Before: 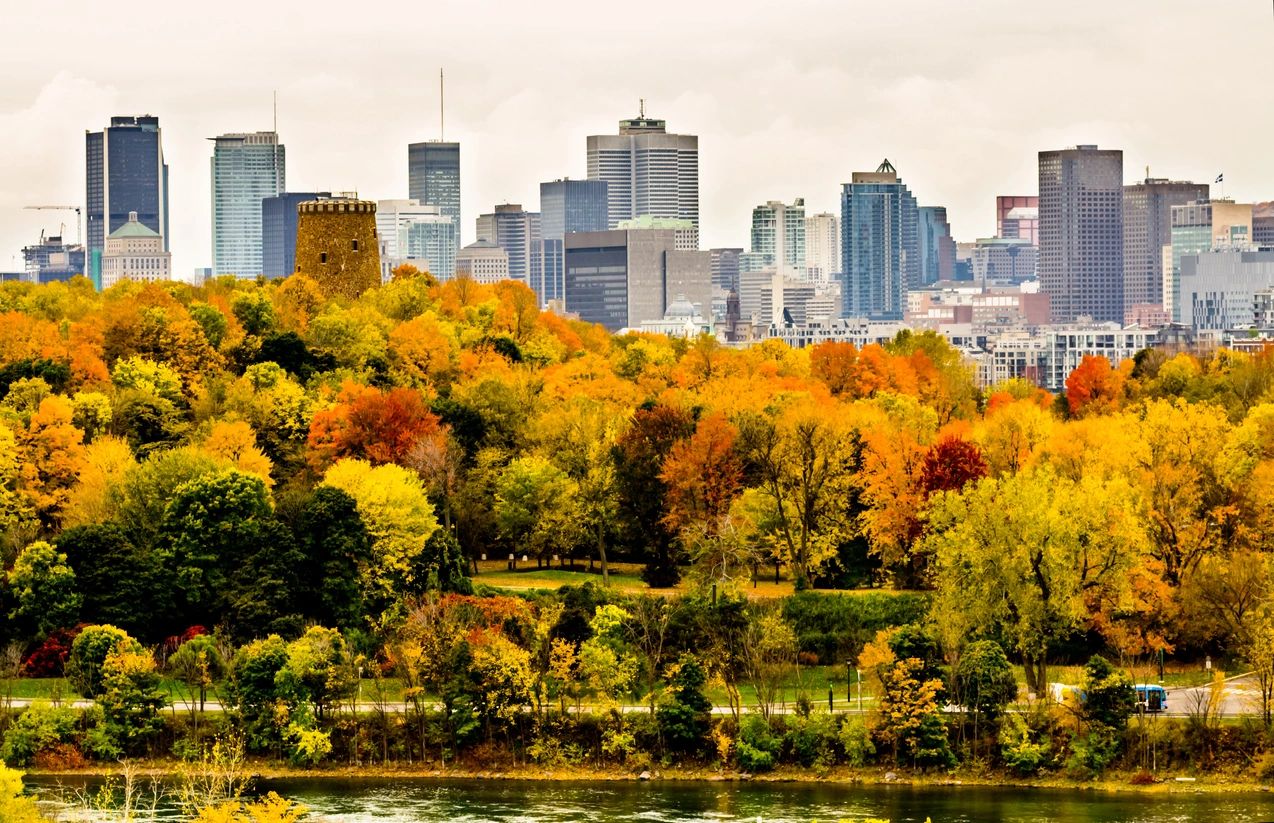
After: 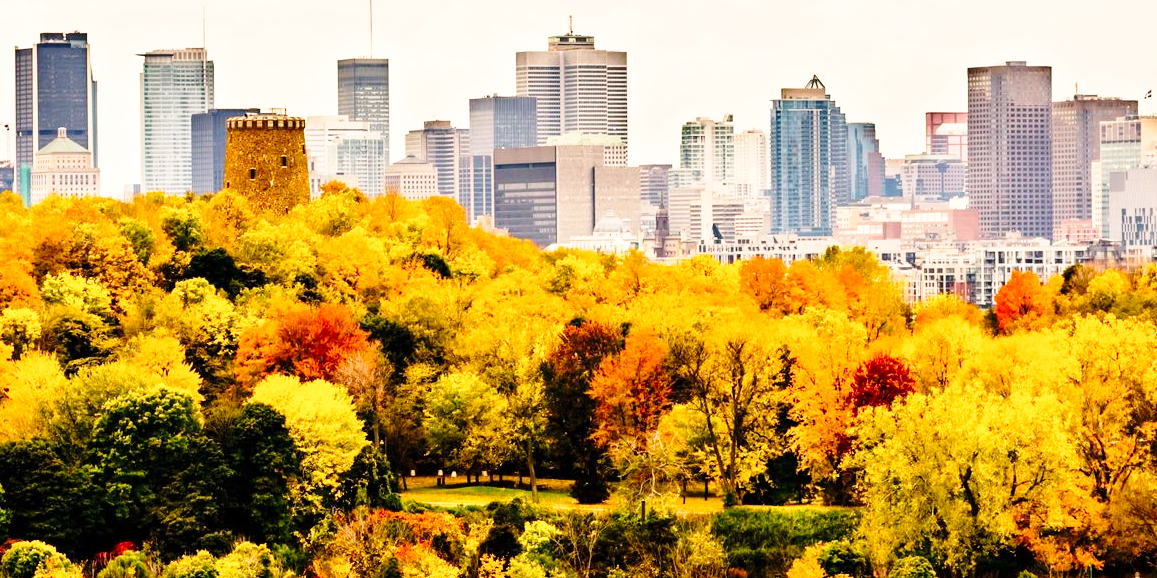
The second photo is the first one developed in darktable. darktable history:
base curve: curves: ch0 [(0, 0) (0.028, 0.03) (0.121, 0.232) (0.46, 0.748) (0.859, 0.968) (1, 1)], preserve colors none
white balance: red 1.127, blue 0.943
crop: left 5.596%, top 10.314%, right 3.534%, bottom 19.395%
